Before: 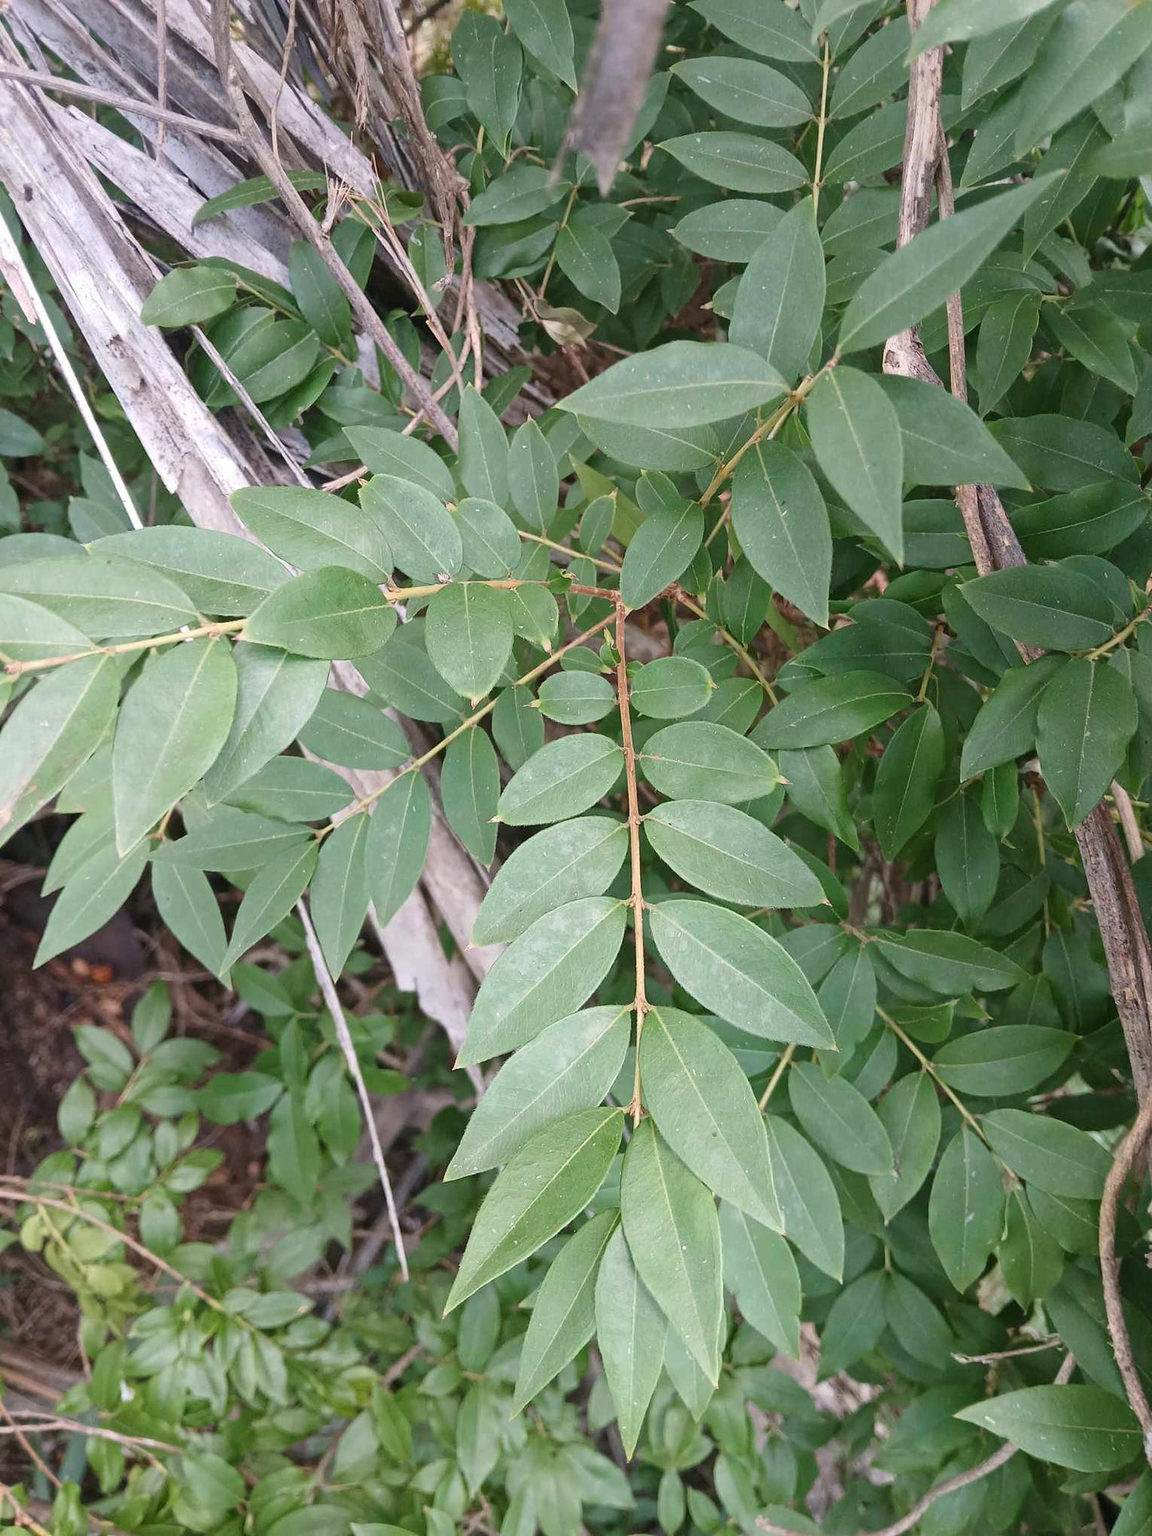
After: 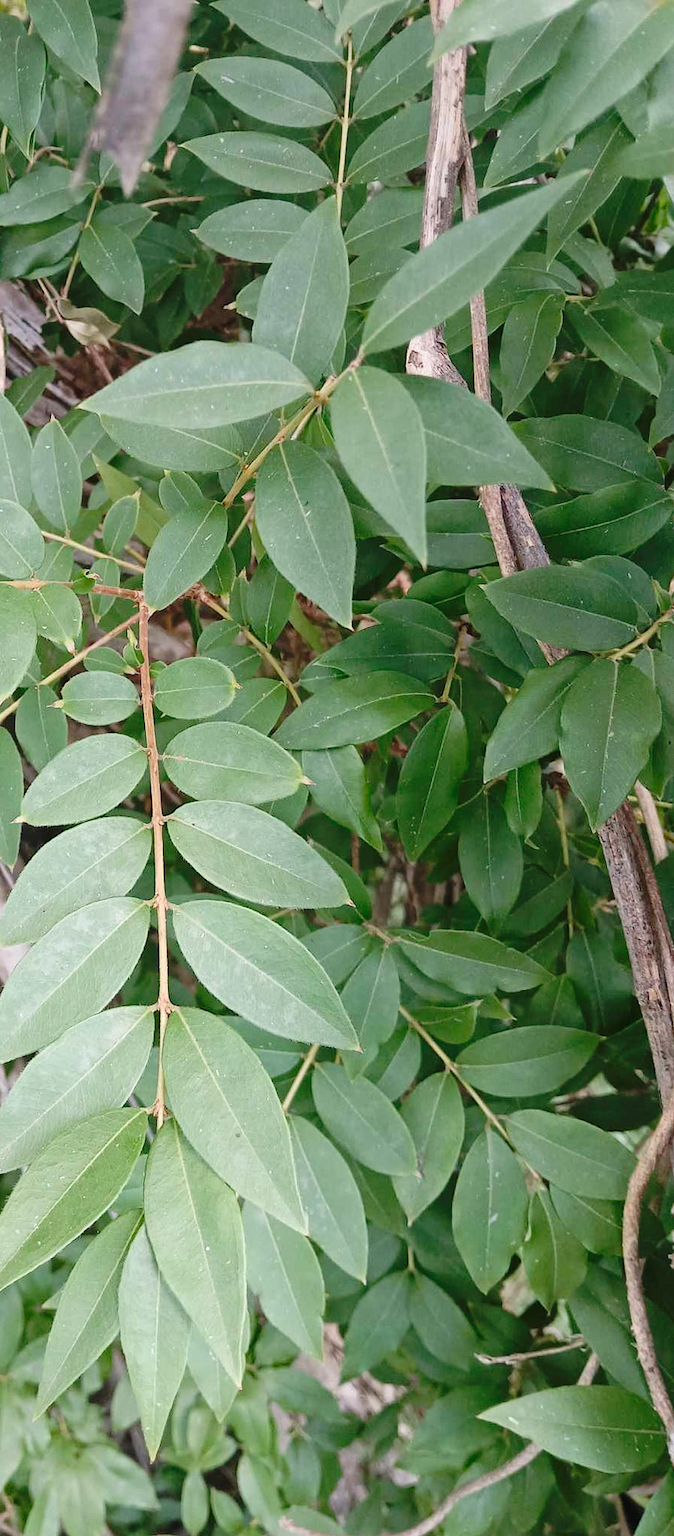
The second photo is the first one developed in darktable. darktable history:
tone curve: curves: ch0 [(0, 0) (0.003, 0.031) (0.011, 0.031) (0.025, 0.03) (0.044, 0.035) (0.069, 0.054) (0.1, 0.081) (0.136, 0.11) (0.177, 0.147) (0.224, 0.209) (0.277, 0.283) (0.335, 0.369) (0.399, 0.44) (0.468, 0.517) (0.543, 0.601) (0.623, 0.684) (0.709, 0.766) (0.801, 0.846) (0.898, 0.927) (1, 1)], preserve colors none
crop: left 41.402%
